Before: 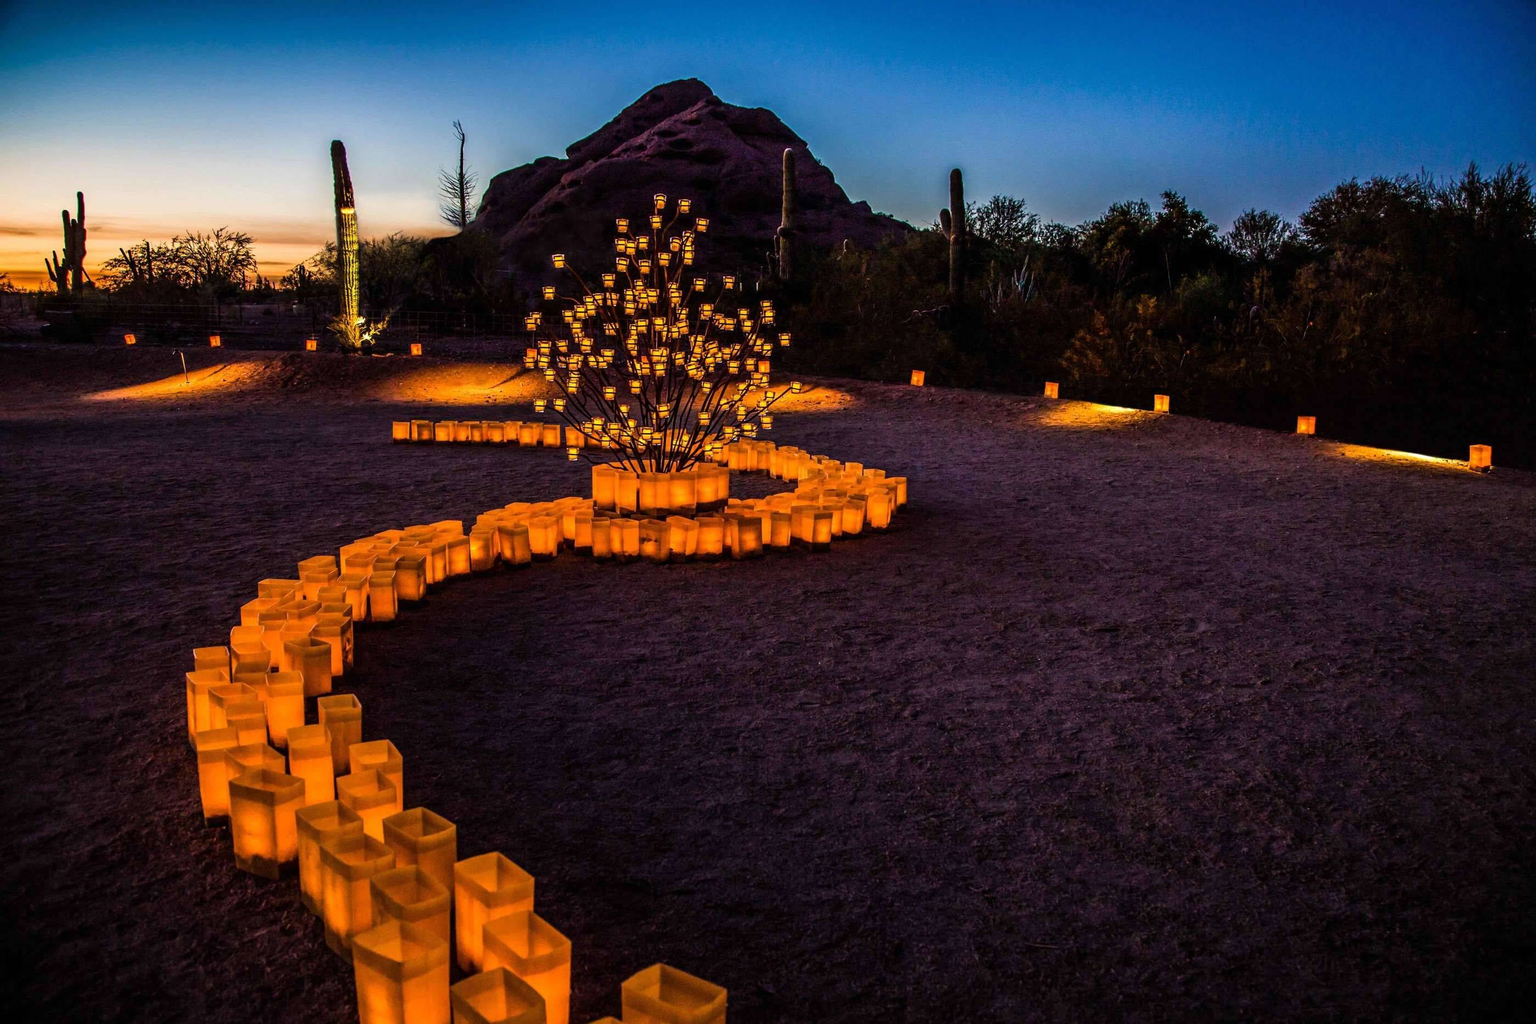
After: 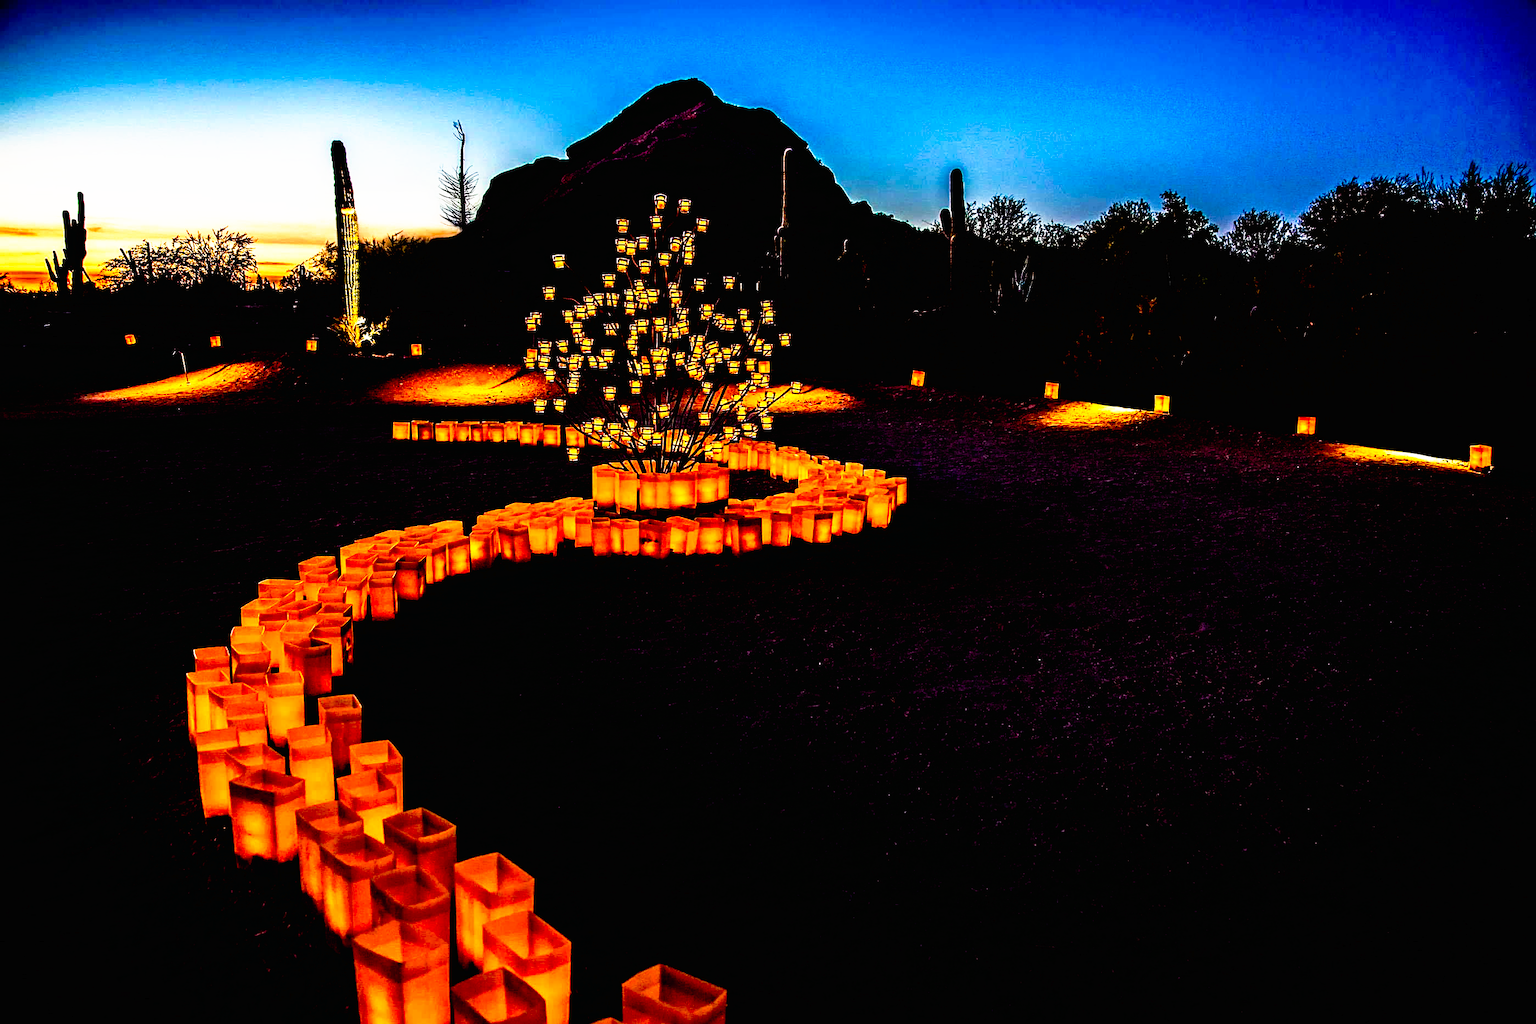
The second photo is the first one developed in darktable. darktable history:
base curve: curves: ch0 [(0, 0) (0.028, 0.03) (0.121, 0.232) (0.46, 0.748) (0.859, 0.968) (1, 1)], preserve colors none
sharpen: on, module defaults
tone curve: curves: ch0 [(0, 0) (0.003, 0.008) (0.011, 0.008) (0.025, 0.008) (0.044, 0.008) (0.069, 0.006) (0.1, 0.006) (0.136, 0.006) (0.177, 0.008) (0.224, 0.012) (0.277, 0.026) (0.335, 0.083) (0.399, 0.165) (0.468, 0.292) (0.543, 0.416) (0.623, 0.535) (0.709, 0.692) (0.801, 0.853) (0.898, 0.981) (1, 1)], preserve colors none
